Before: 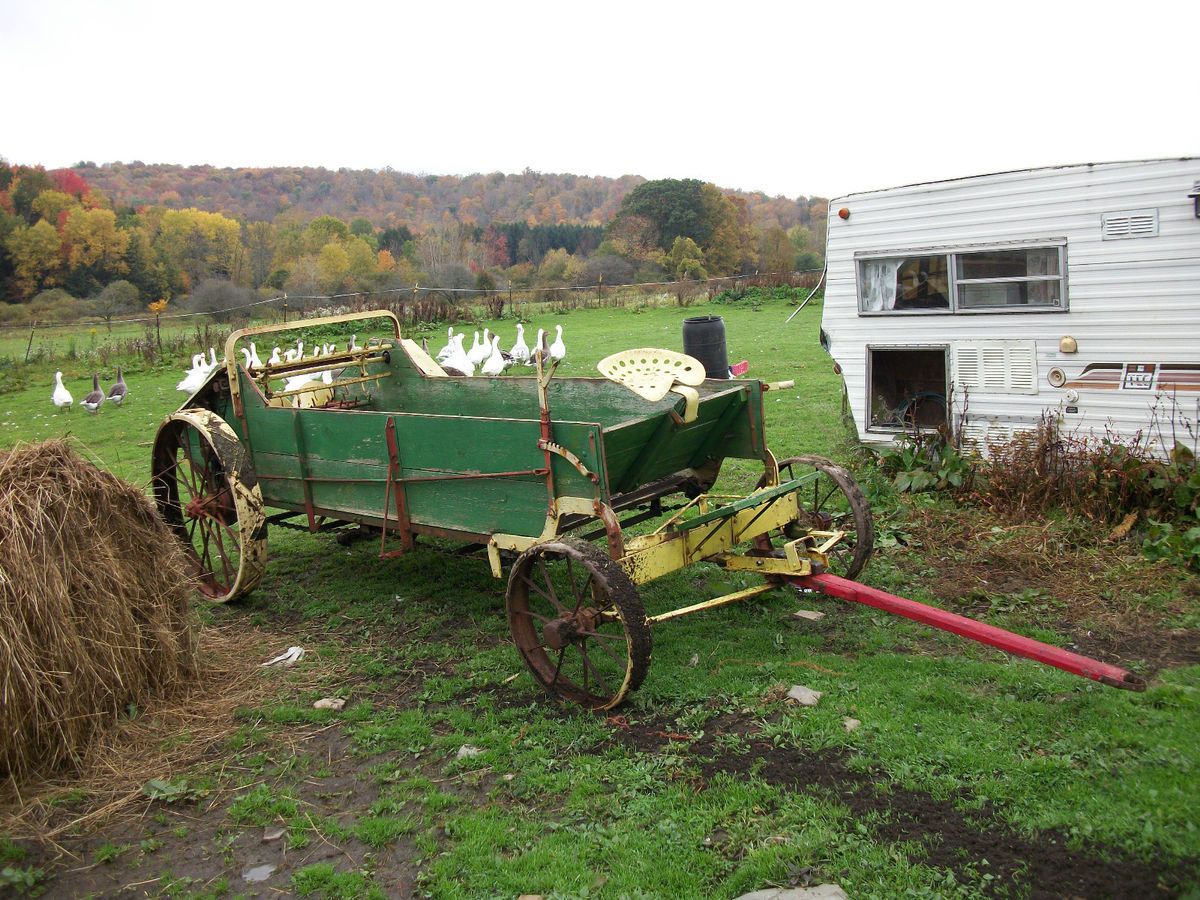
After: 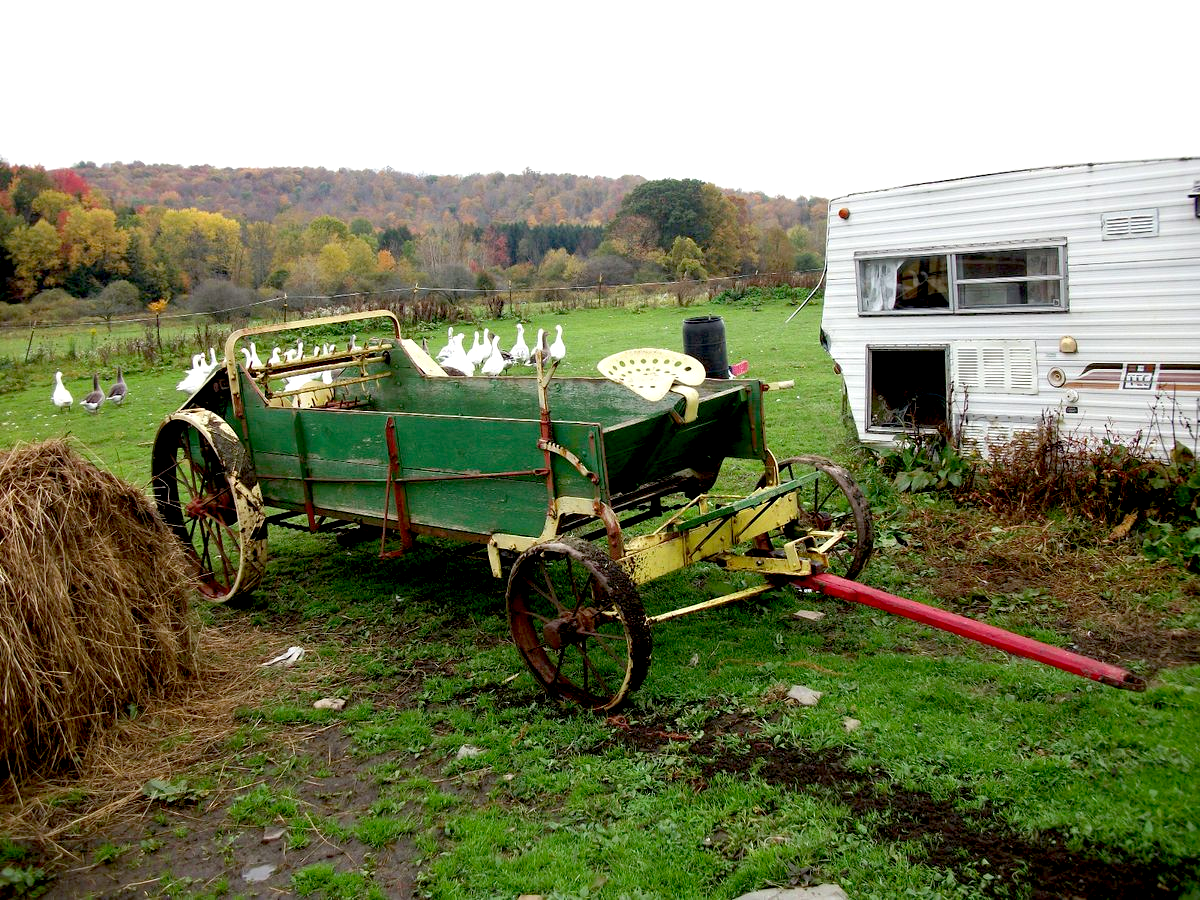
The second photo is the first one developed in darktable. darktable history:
exposure: black level correction 0.025, exposure 0.182 EV, compensate highlight preservation false
rotate and perspective: crop left 0, crop top 0
